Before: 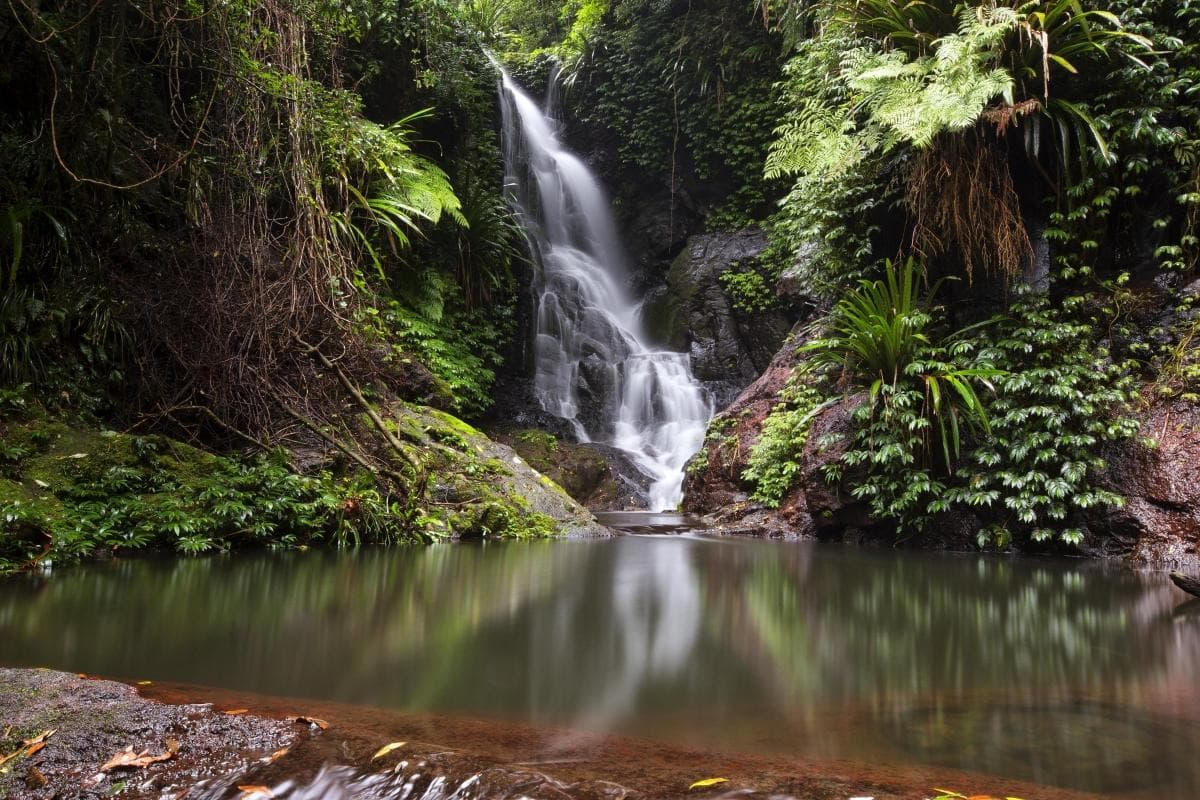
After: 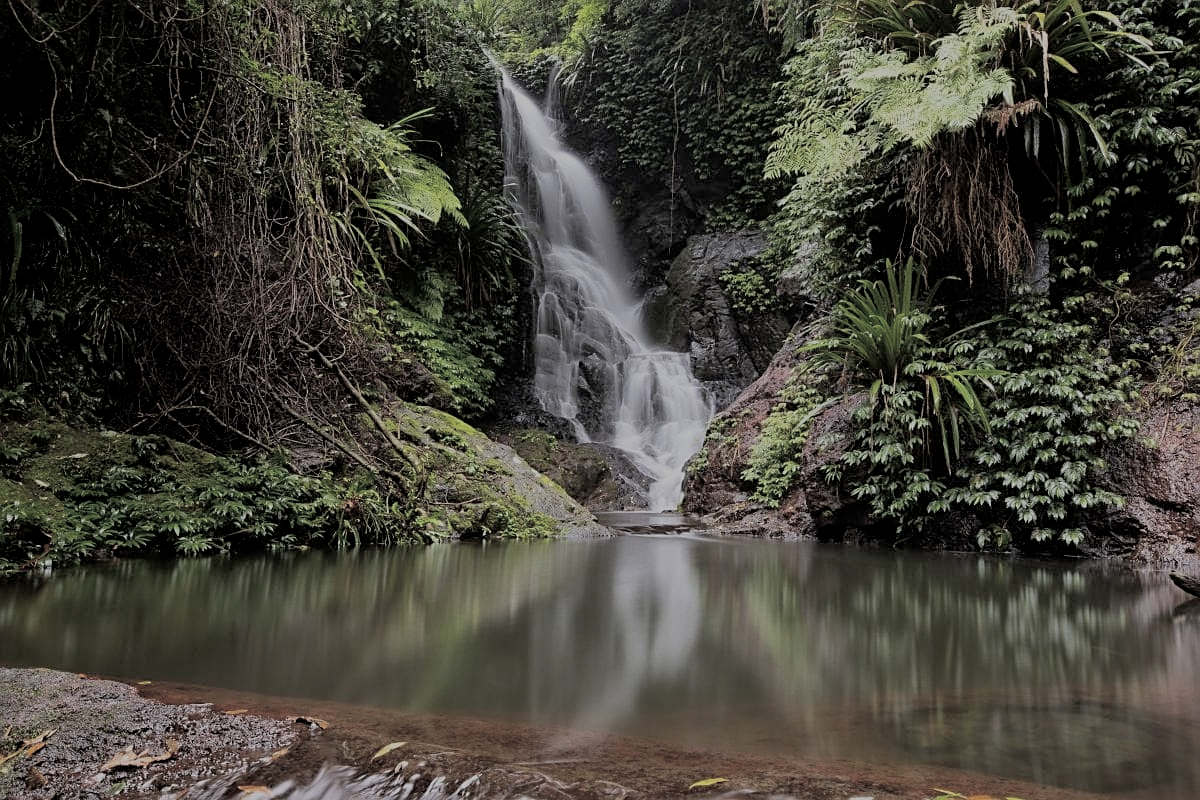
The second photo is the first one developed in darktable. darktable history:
sharpen: on, module defaults
split-toning: shadows › hue 43.2°, shadows › saturation 0, highlights › hue 50.4°, highlights › saturation 1
filmic rgb: black relative exposure -7 EV, white relative exposure 6 EV, threshold 3 EV, target black luminance 0%, hardness 2.73, latitude 61.22%, contrast 0.691, highlights saturation mix 10%, shadows ↔ highlights balance -0.073%, preserve chrominance no, color science v4 (2020), iterations of high-quality reconstruction 10, contrast in shadows soft, contrast in highlights soft, enable highlight reconstruction true
